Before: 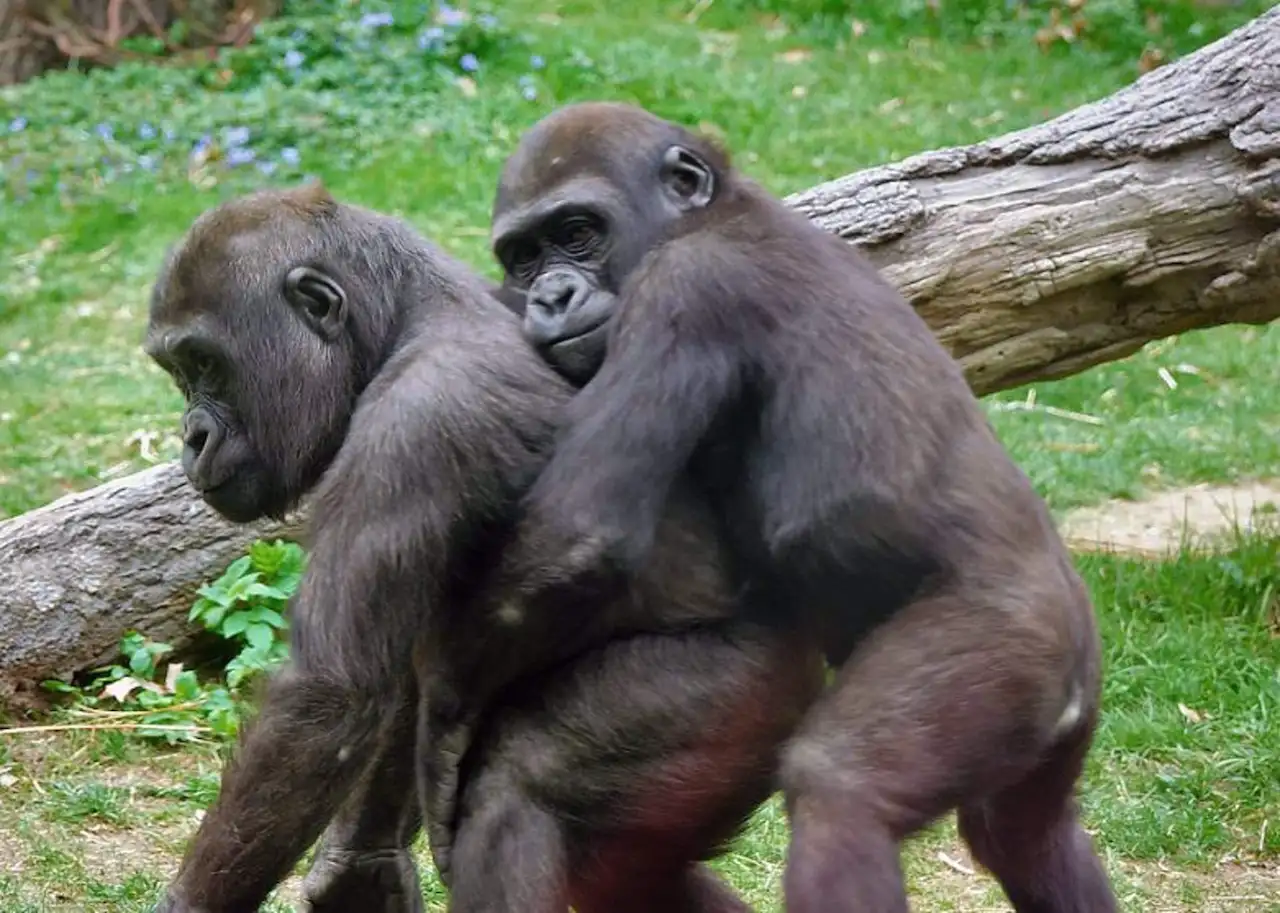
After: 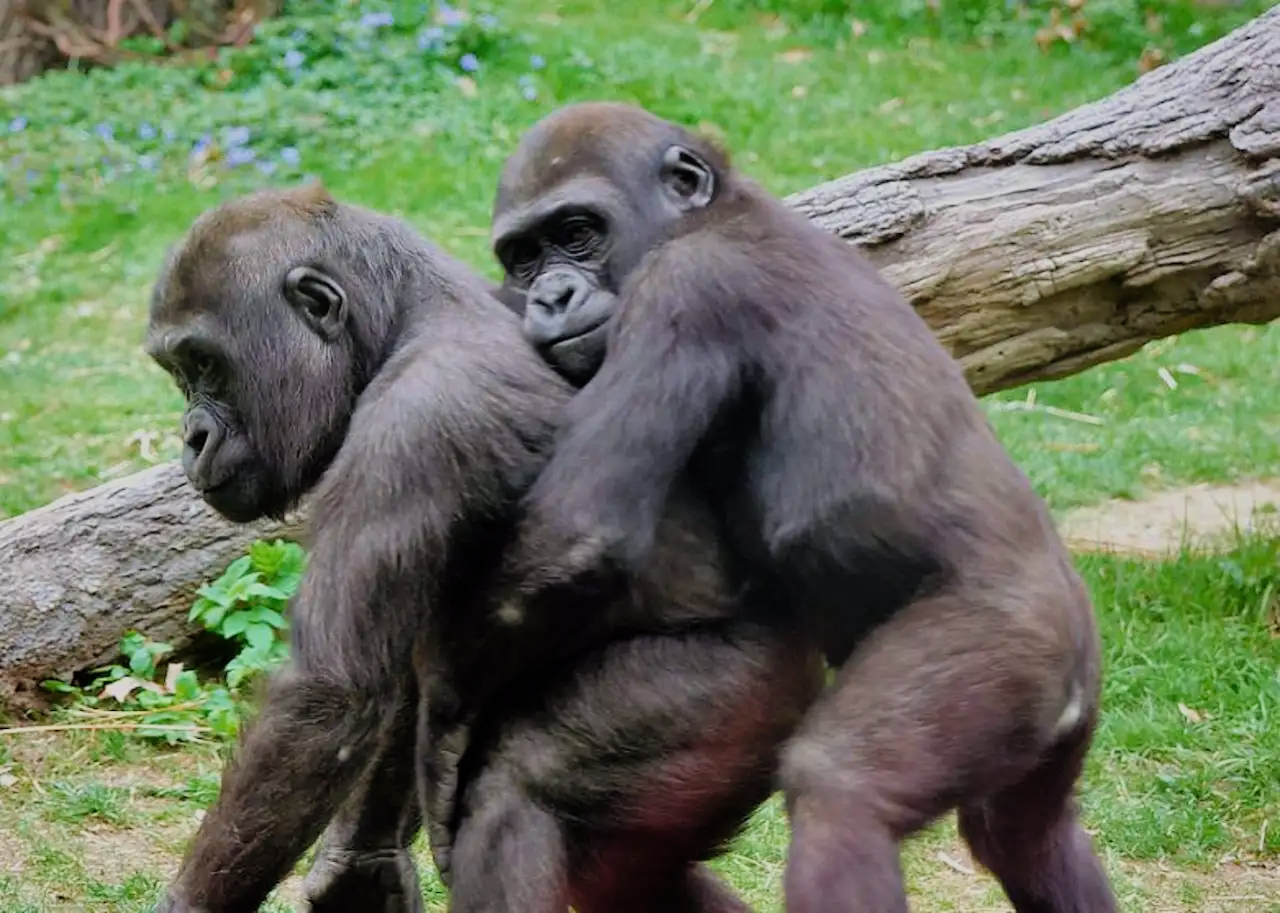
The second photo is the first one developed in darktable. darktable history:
levels: levels [0, 0.478, 1]
filmic rgb: black relative exposure -7.65 EV, white relative exposure 4.56 EV, hardness 3.61, color science v6 (2022)
